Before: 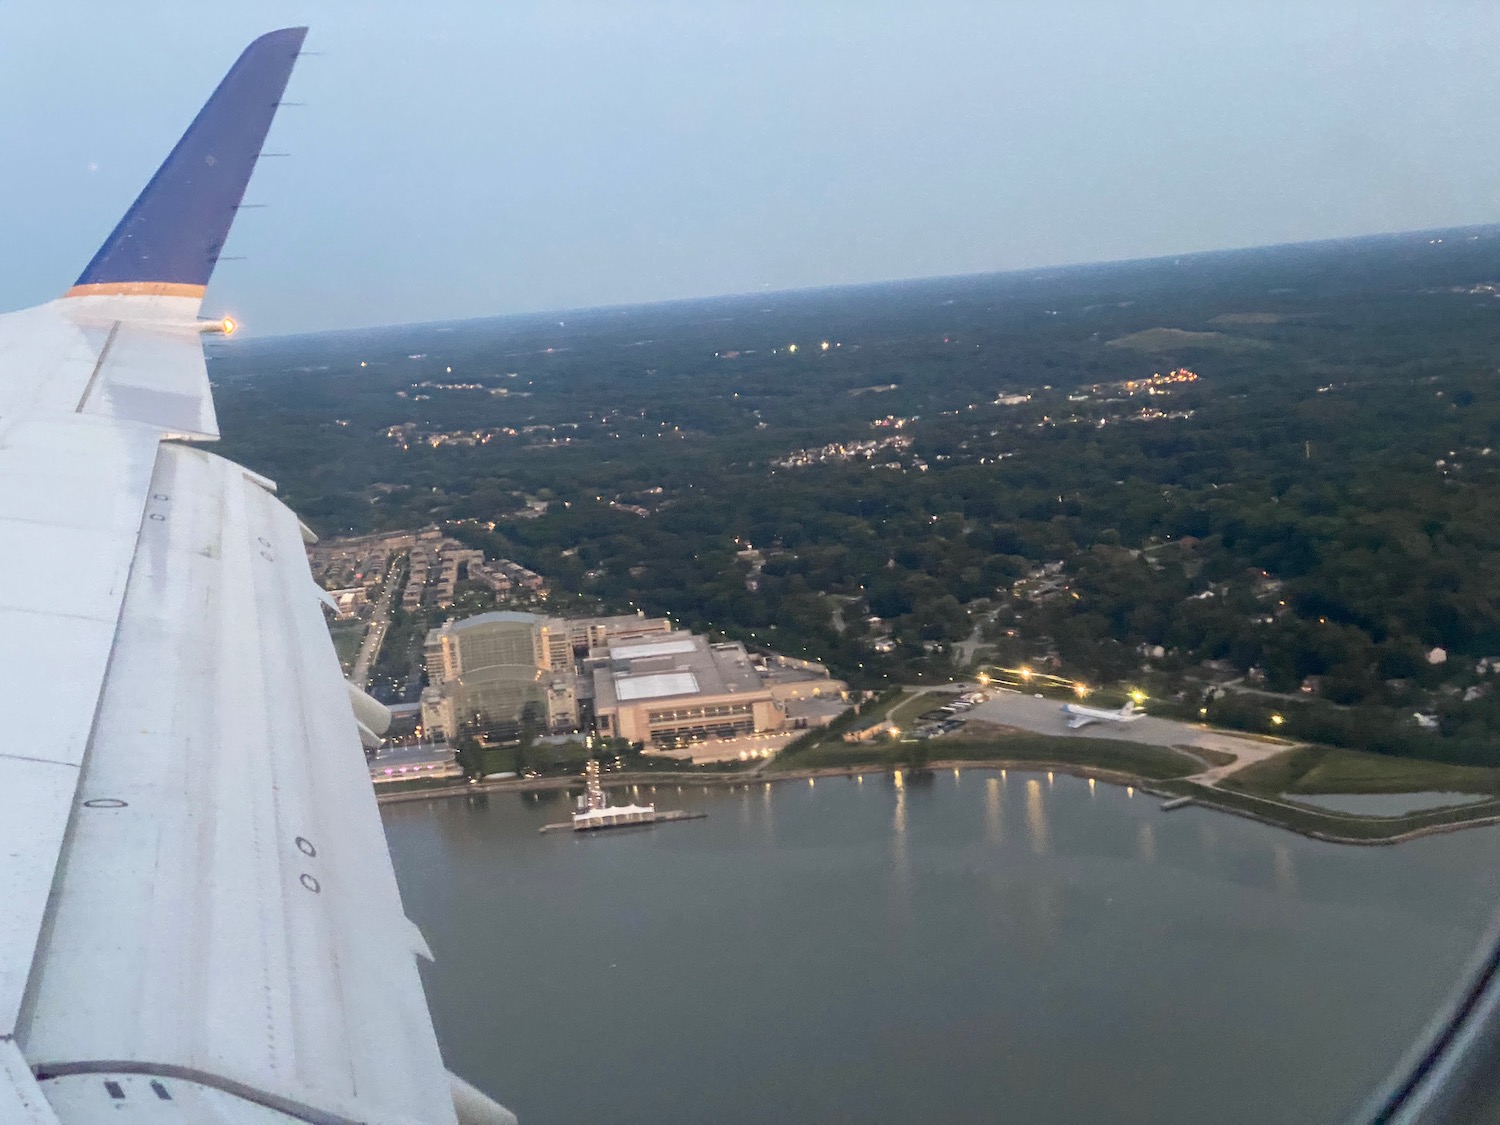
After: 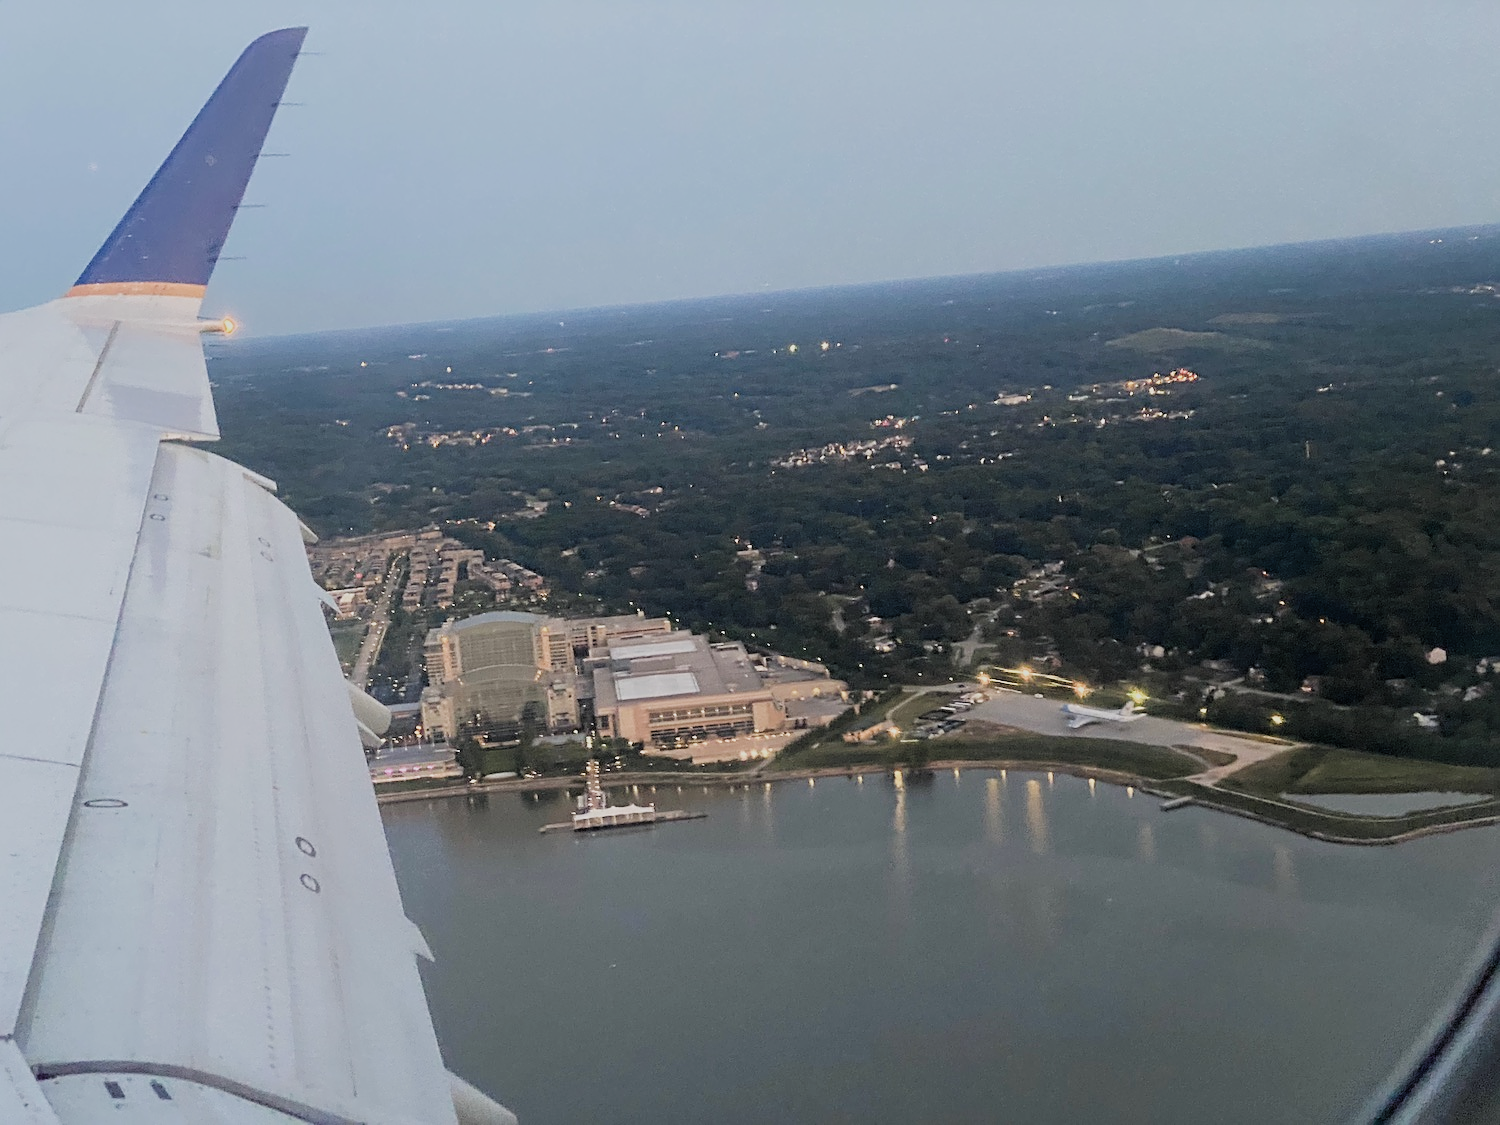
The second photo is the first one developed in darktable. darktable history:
filmic rgb: black relative exposure -7.65 EV, white relative exposure 4.56 EV, hardness 3.61, add noise in highlights 0.099, color science v4 (2020), type of noise poissonian
sharpen: on, module defaults
